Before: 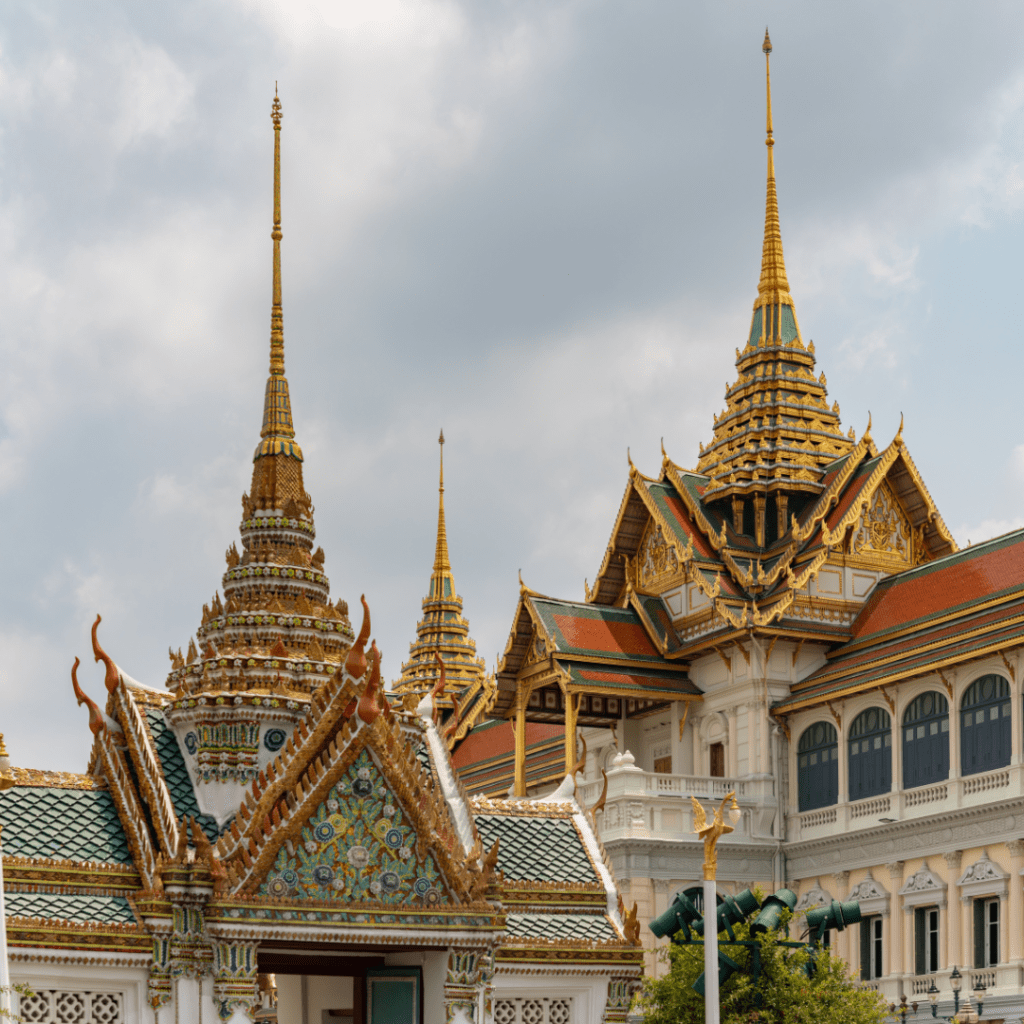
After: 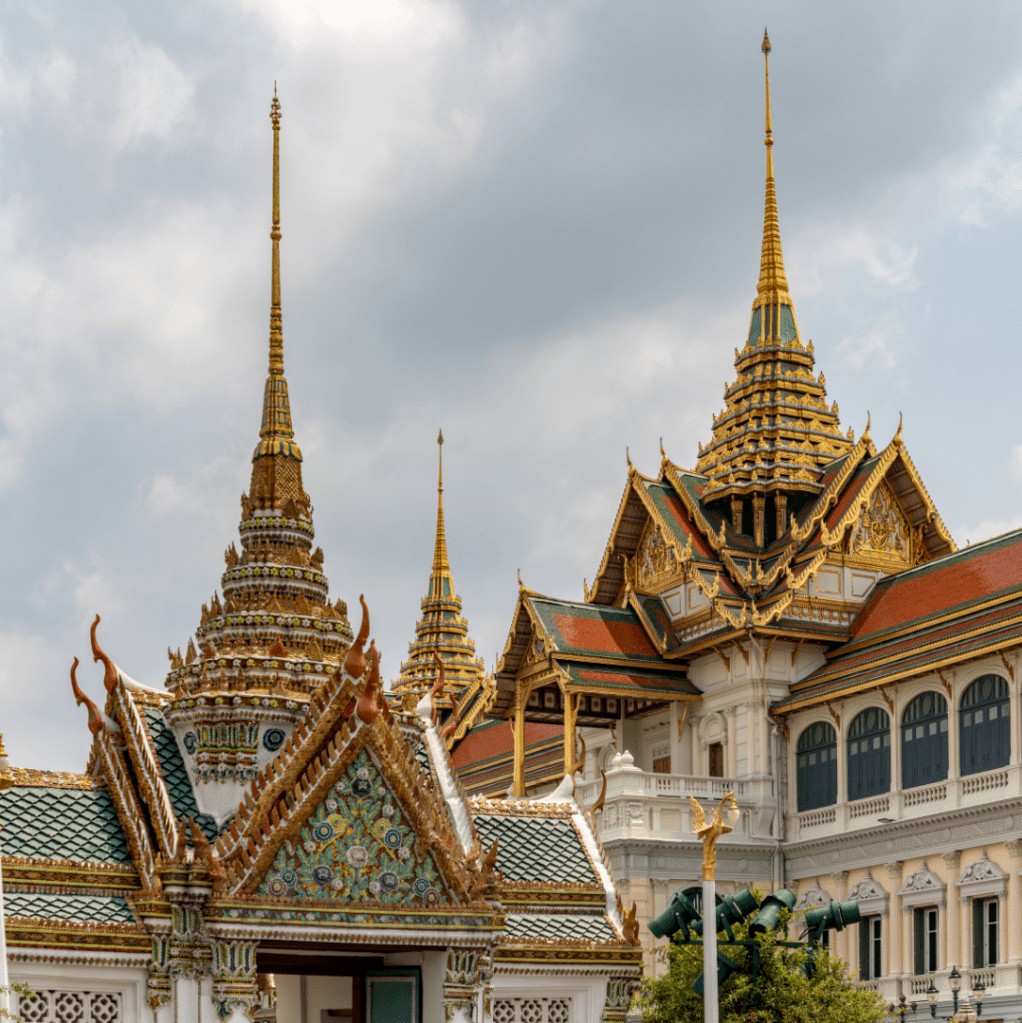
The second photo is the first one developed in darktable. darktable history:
local contrast: on, module defaults
crop and rotate: left 0.126%
